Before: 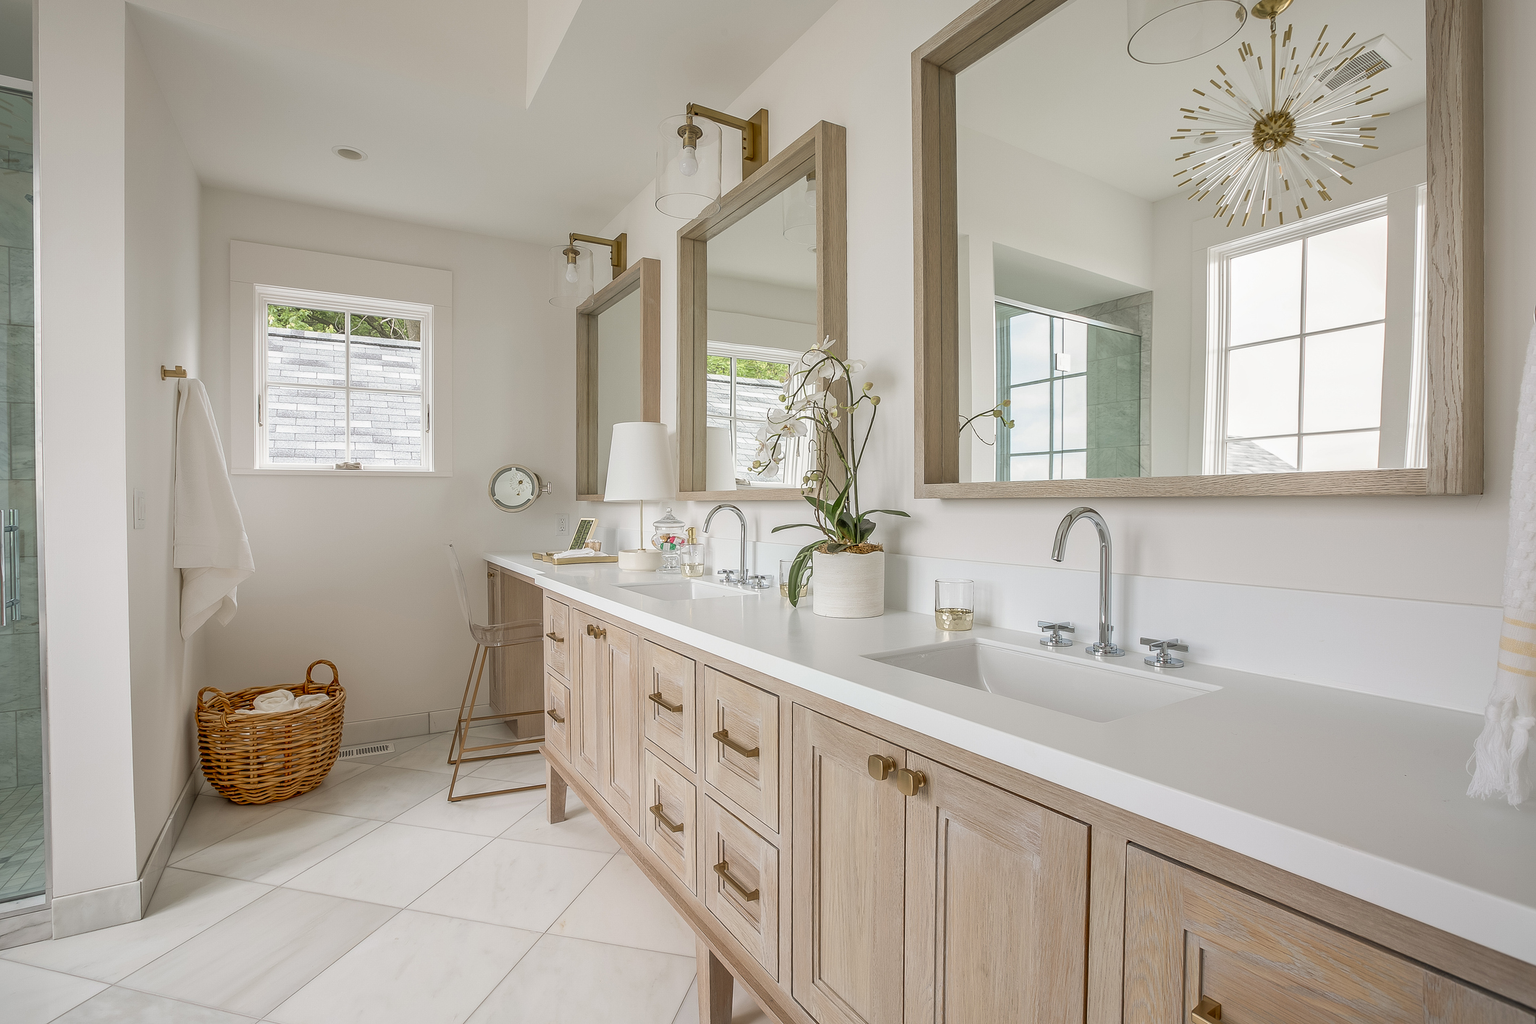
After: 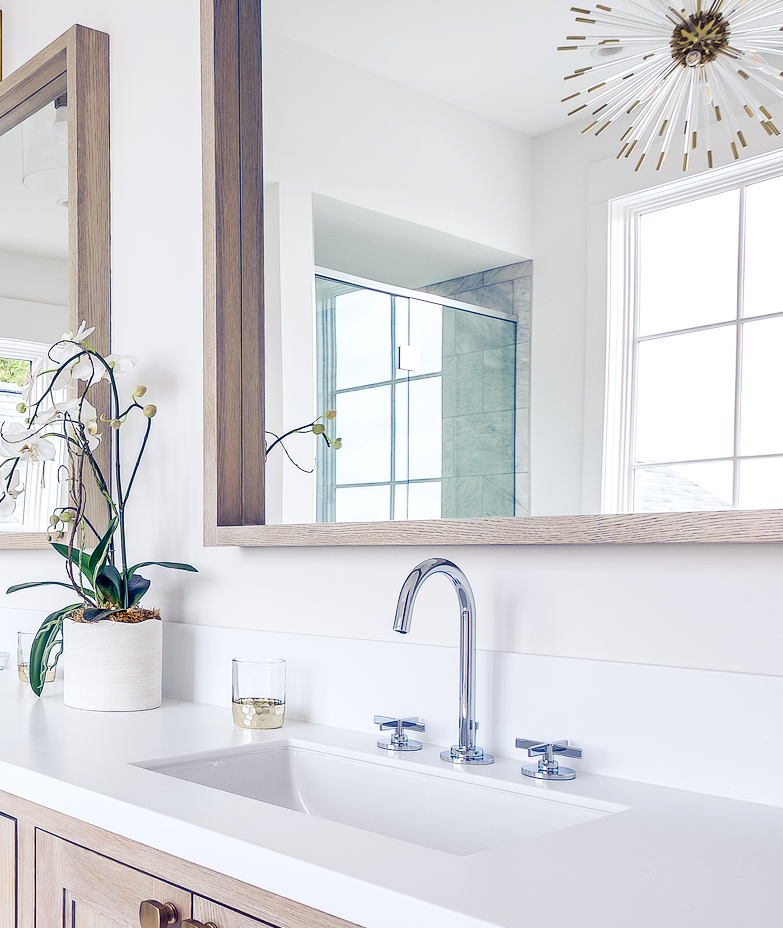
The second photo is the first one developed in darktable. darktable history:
crop and rotate: left 49.936%, top 10.094%, right 13.136%, bottom 24.256%
color balance rgb: shadows lift › luminance -41.13%, shadows lift › chroma 14.13%, shadows lift › hue 260°, power › luminance -3.76%, power › chroma 0.56%, power › hue 40.37°, highlights gain › luminance 16.81%, highlights gain › chroma 2.94%, highlights gain › hue 260°, global offset › luminance -0.29%, global offset › chroma 0.31%, global offset › hue 260°, perceptual saturation grading › global saturation 20%, perceptual saturation grading › highlights -13.92%, perceptual saturation grading › shadows 50%
base curve: curves: ch0 [(0, 0) (0.036, 0.025) (0.121, 0.166) (0.206, 0.329) (0.605, 0.79) (1, 1)], preserve colors none
